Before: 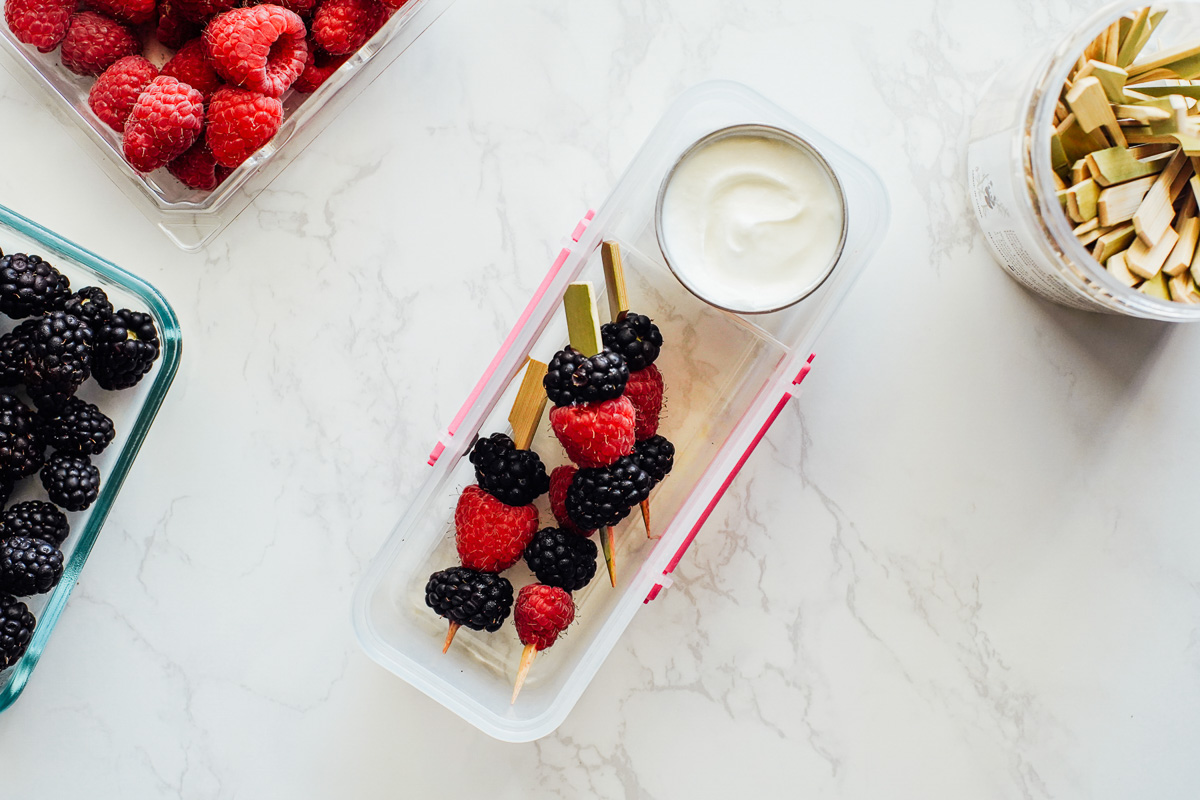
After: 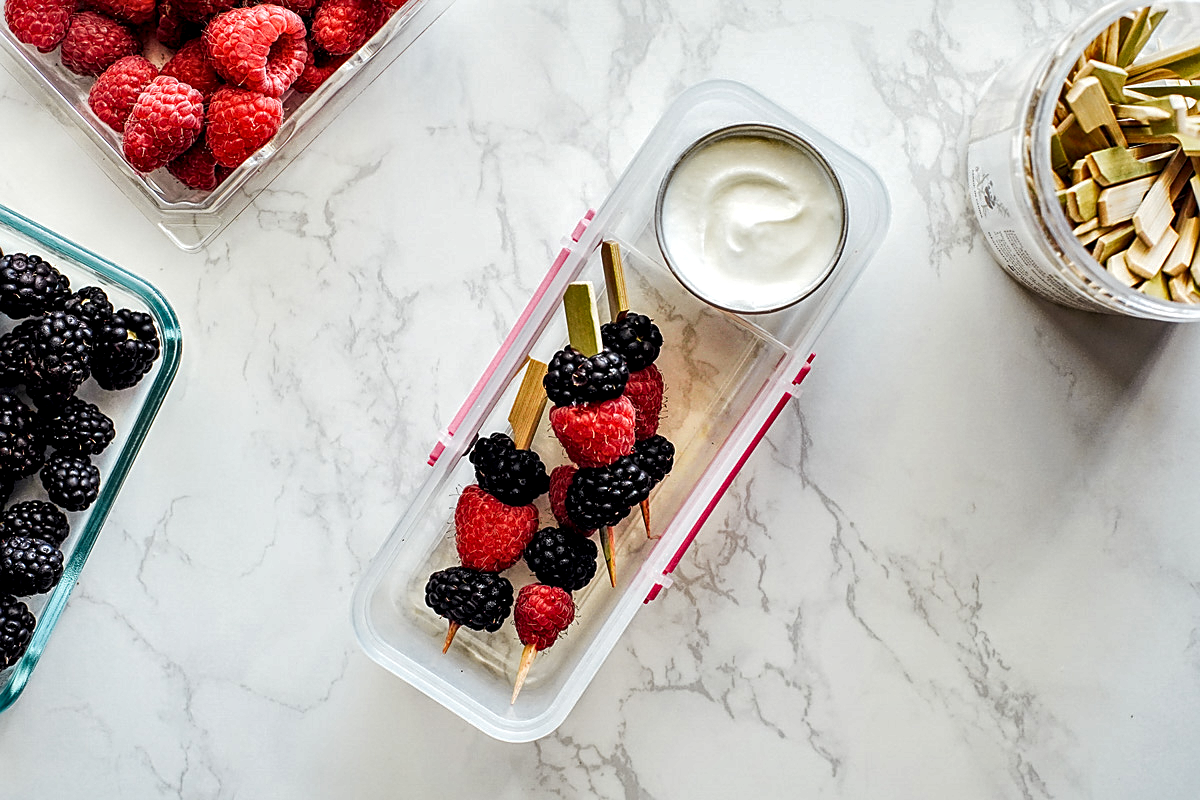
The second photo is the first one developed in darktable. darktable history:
local contrast: highlights 104%, shadows 99%, detail 200%, midtone range 0.2
sharpen: on, module defaults
shadows and highlights: shadows 11.59, white point adjustment 1.21, soften with gaussian
